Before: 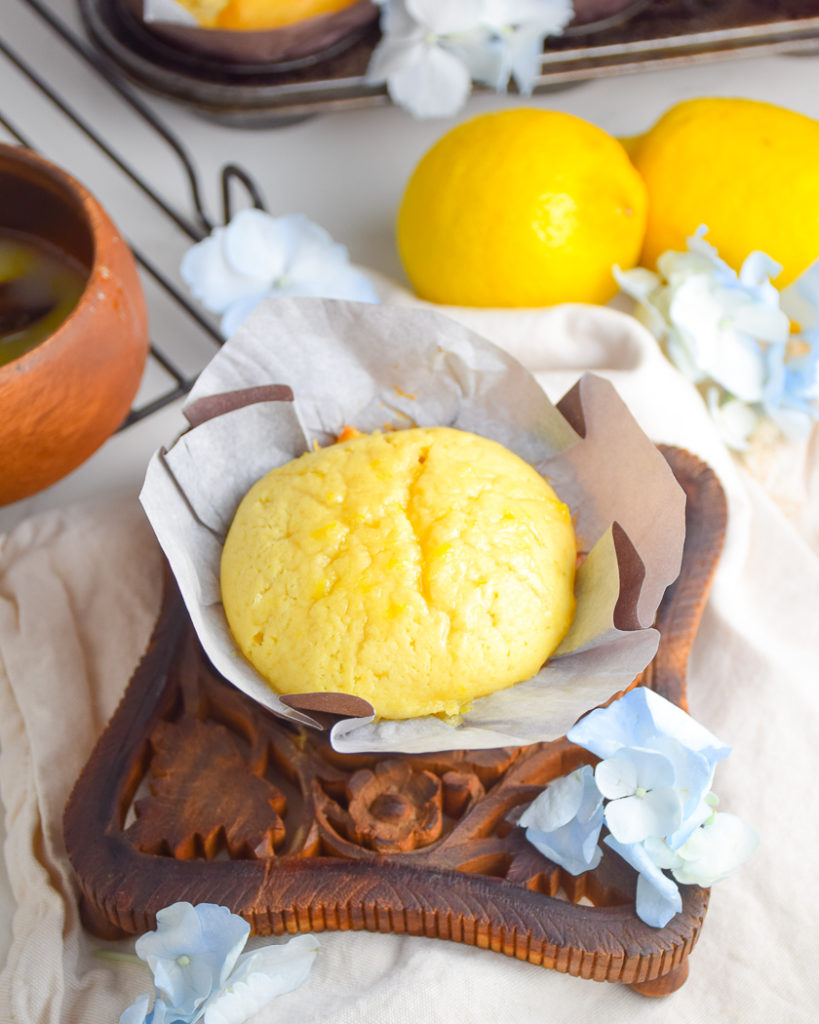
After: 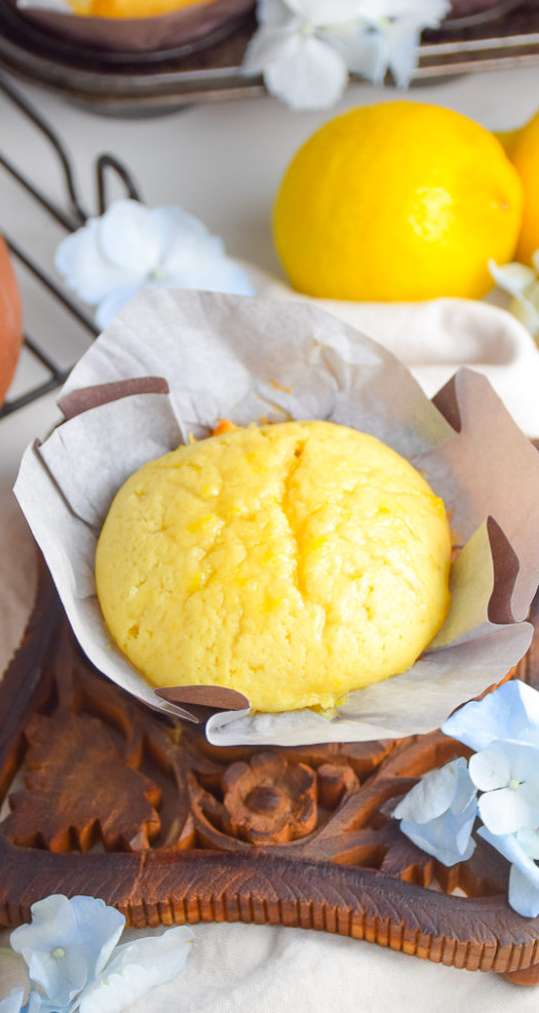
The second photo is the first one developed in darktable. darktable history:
crop: left 15.419%, right 17.914%
rotate and perspective: rotation 0.174°, lens shift (vertical) 0.013, lens shift (horizontal) 0.019, shear 0.001, automatic cropping original format, crop left 0.007, crop right 0.991, crop top 0.016, crop bottom 0.997
exposure: compensate highlight preservation false
